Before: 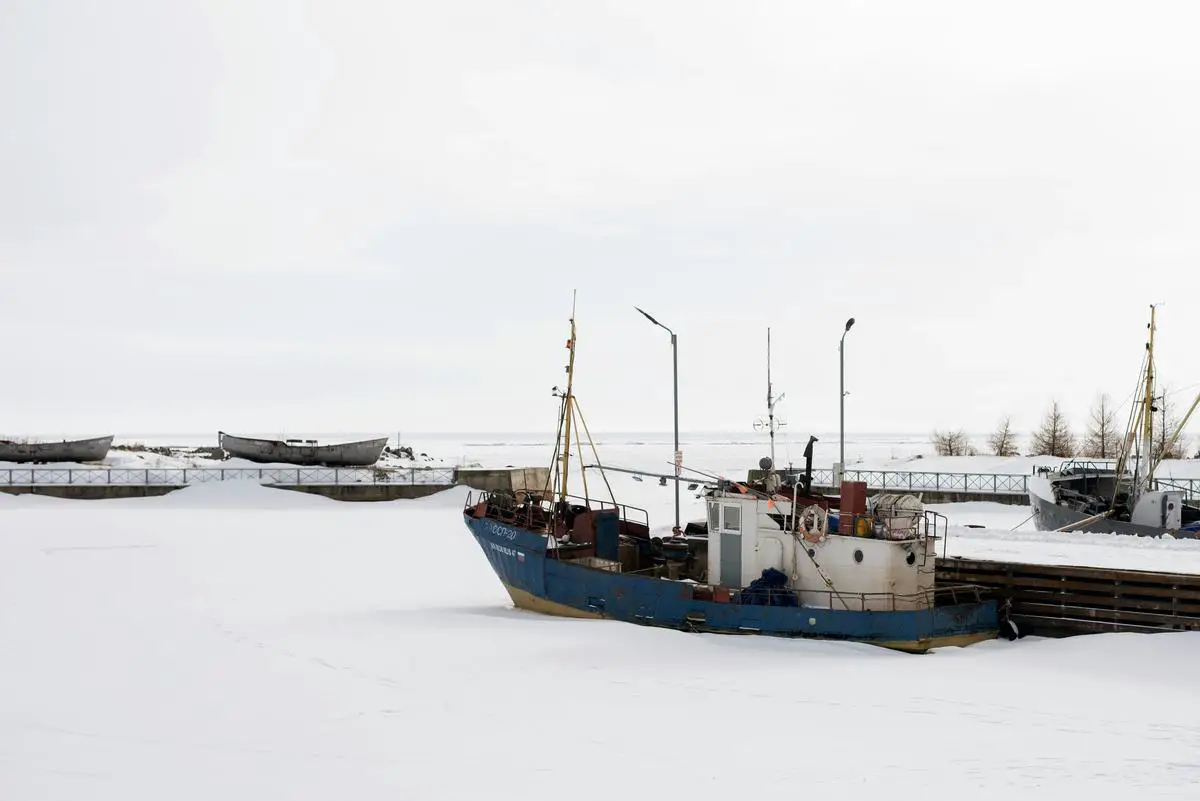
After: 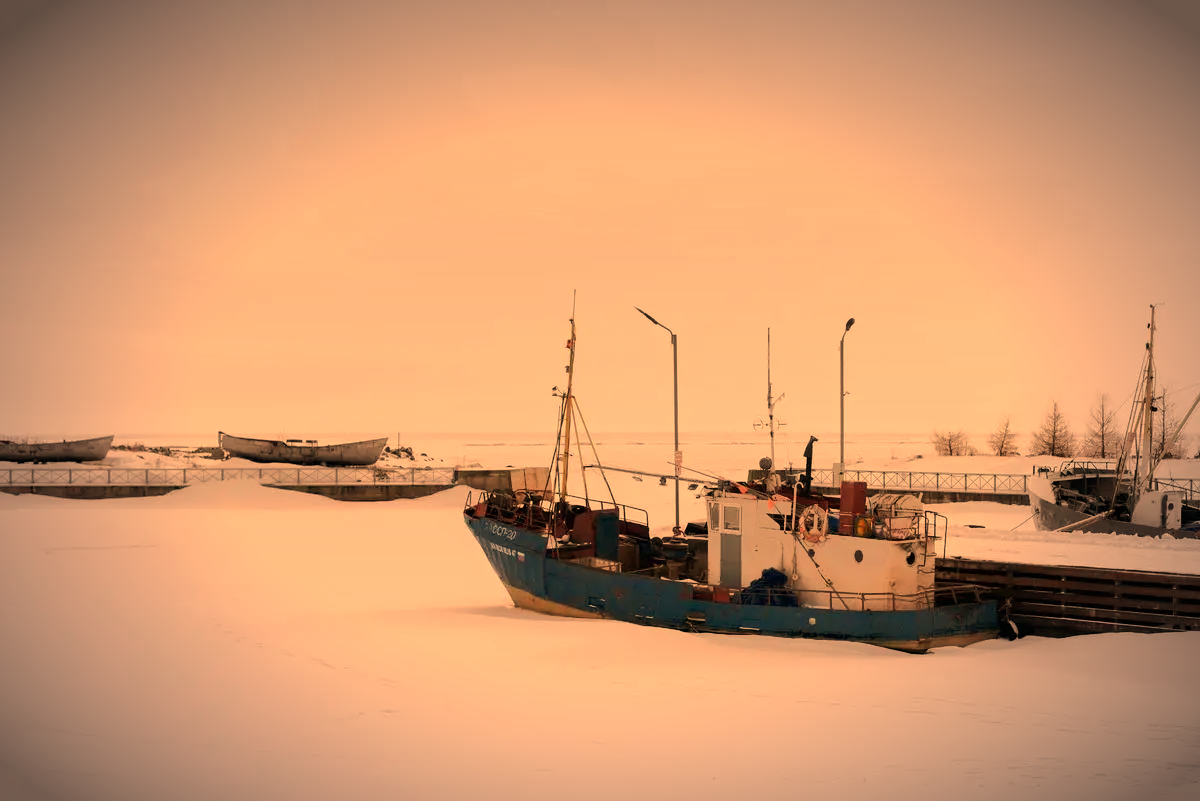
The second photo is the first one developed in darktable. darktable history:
graduated density: on, module defaults
tone equalizer: -7 EV -0.63 EV, -6 EV 1 EV, -5 EV -0.45 EV, -4 EV 0.43 EV, -3 EV 0.41 EV, -2 EV 0.15 EV, -1 EV -0.15 EV, +0 EV -0.39 EV, smoothing diameter 25%, edges refinement/feathering 10, preserve details guided filter
vignetting: fall-off start 67.5%, fall-off radius 67.23%, brightness -0.813, automatic ratio true
white balance: red 1.467, blue 0.684
